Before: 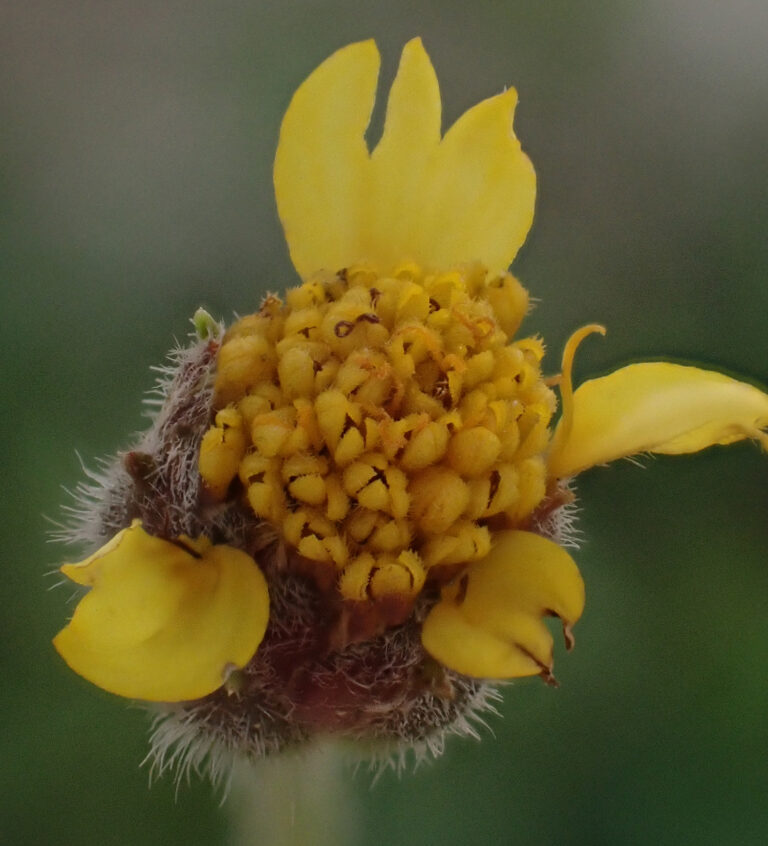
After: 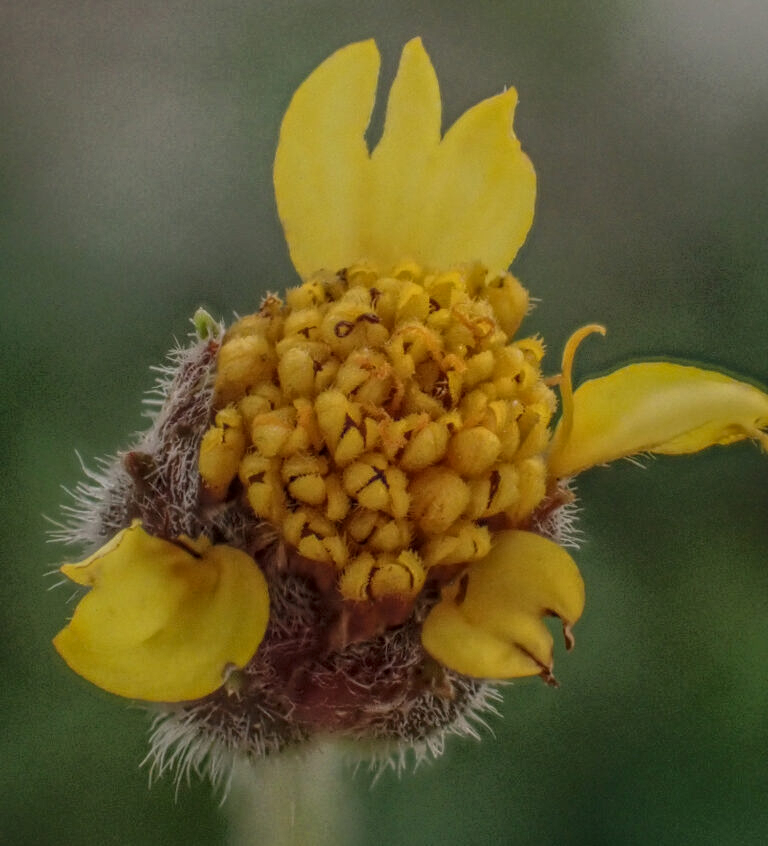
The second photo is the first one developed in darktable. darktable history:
tone equalizer: edges refinement/feathering 500, mask exposure compensation -1.57 EV, preserve details no
local contrast: highlights 20%, shadows 31%, detail 199%, midtone range 0.2
